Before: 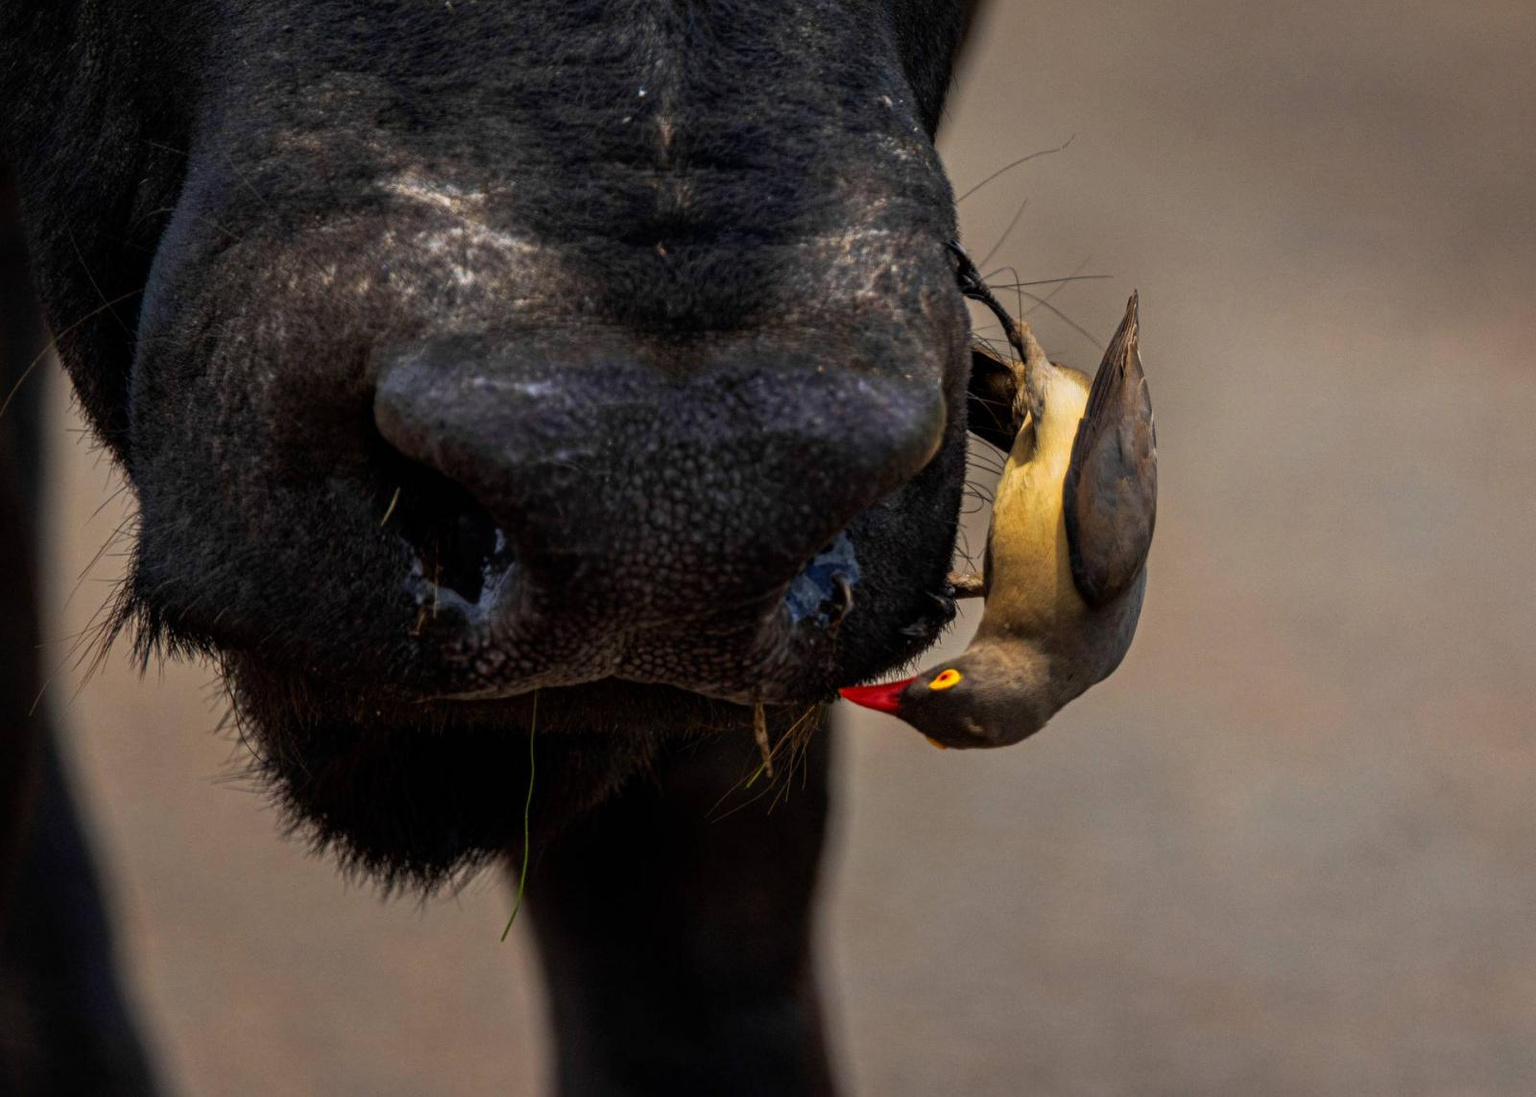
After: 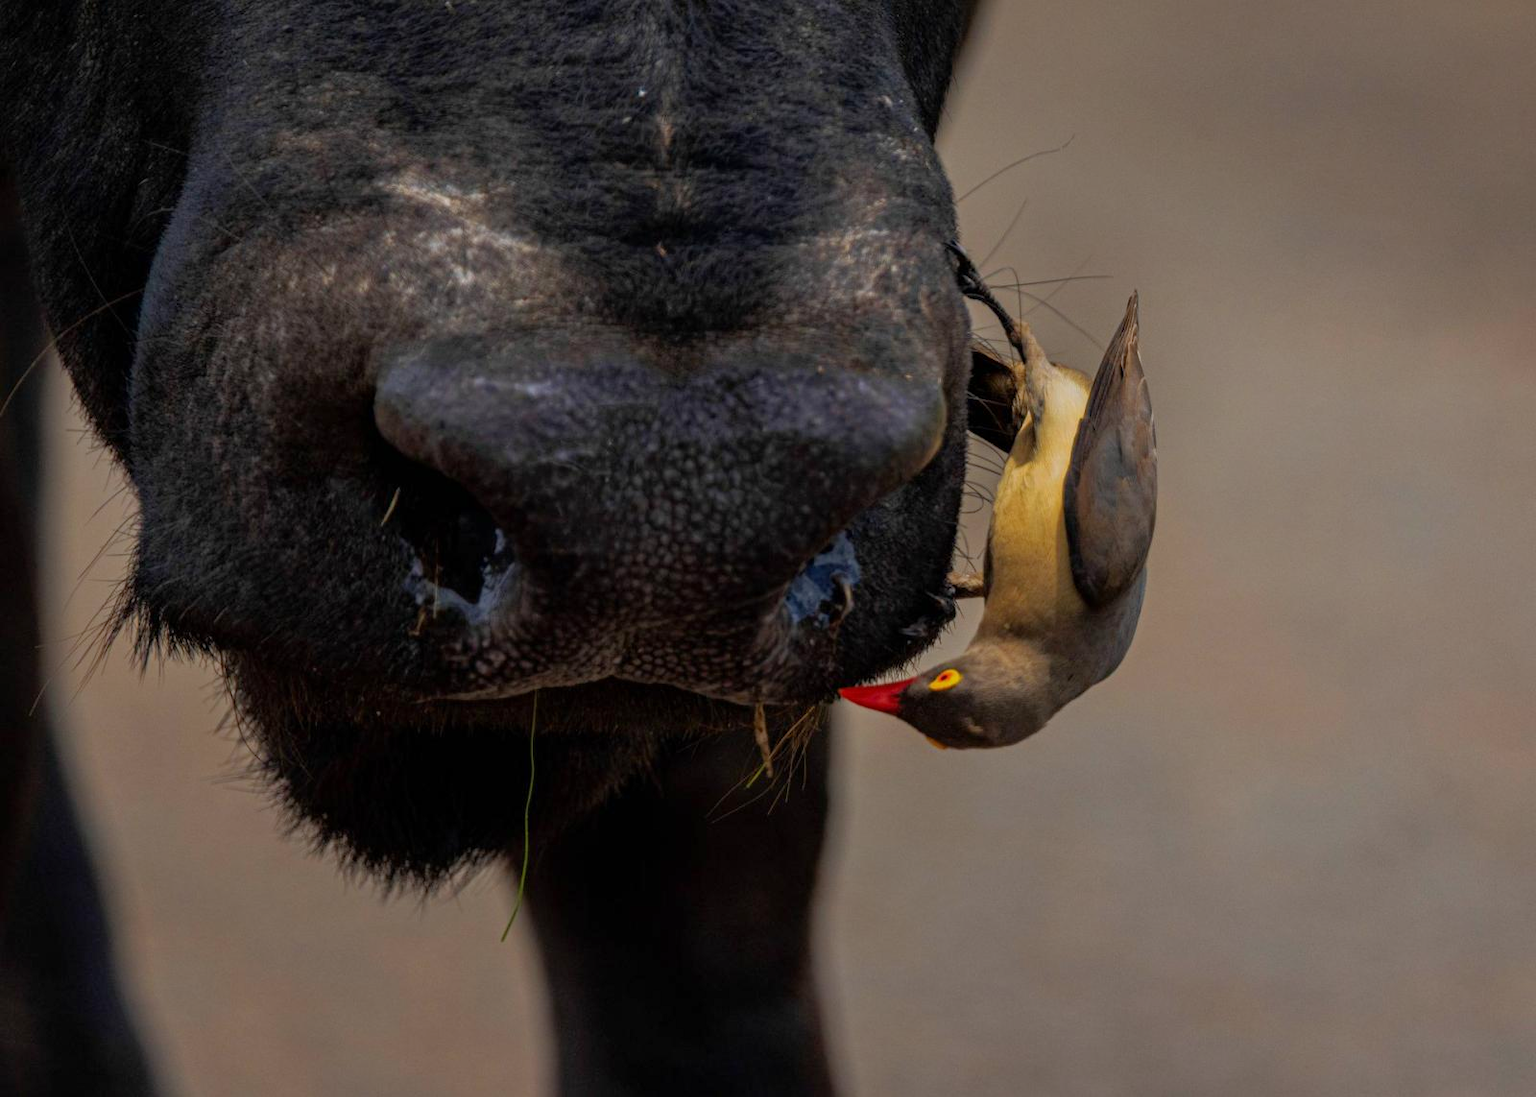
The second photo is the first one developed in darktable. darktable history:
tone equalizer: -8 EV 0.242 EV, -7 EV 0.386 EV, -6 EV 0.385 EV, -5 EV 0.243 EV, -3 EV -0.244 EV, -2 EV -0.439 EV, -1 EV -0.417 EV, +0 EV -0.23 EV, edges refinement/feathering 500, mask exposure compensation -1.57 EV, preserve details no
